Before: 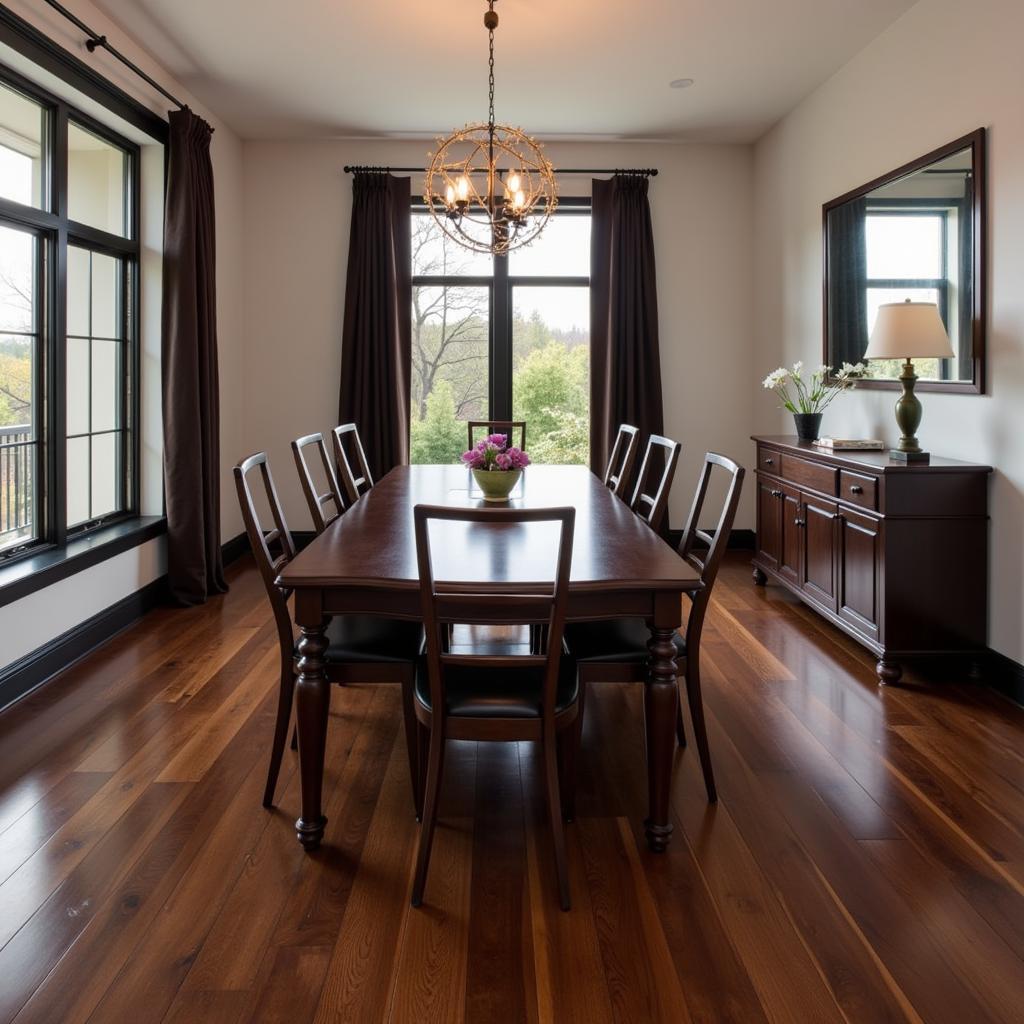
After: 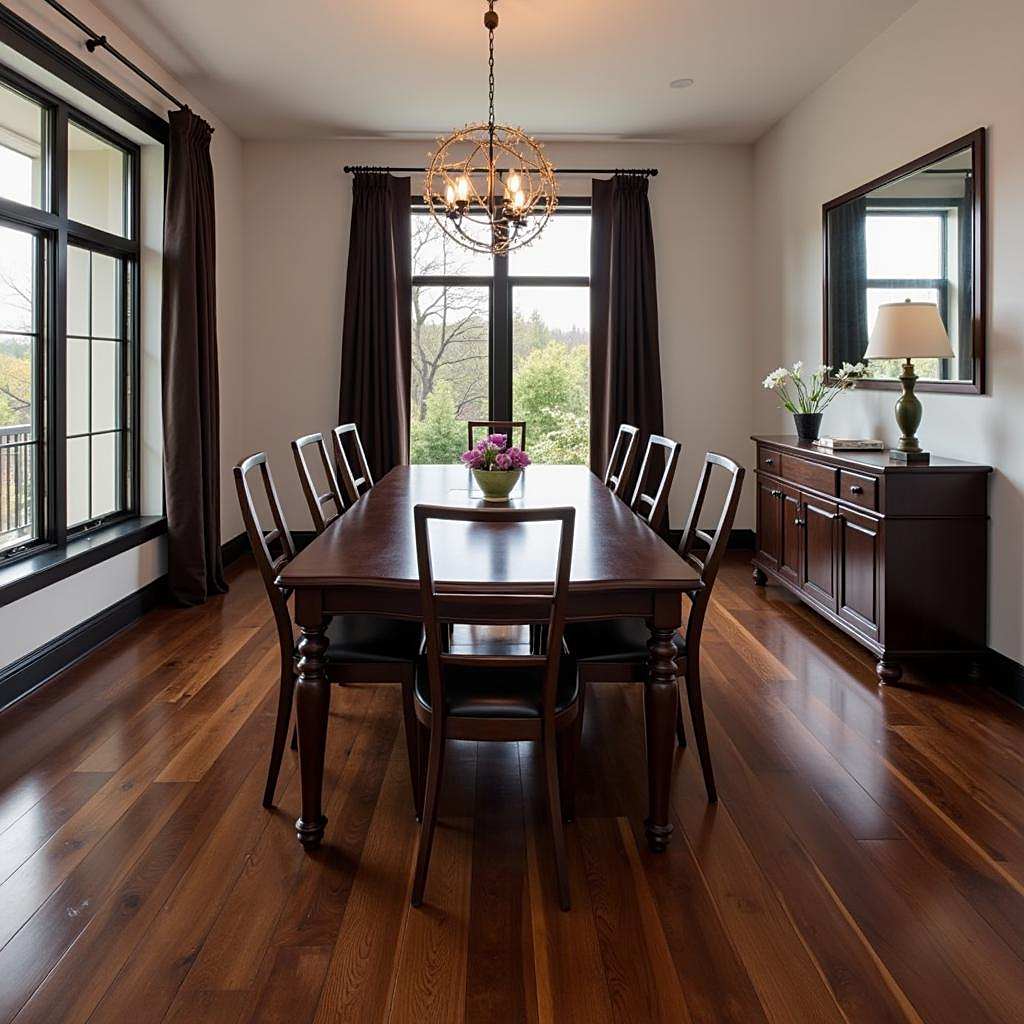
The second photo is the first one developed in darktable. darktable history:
exposure: exposure -0.043 EV, compensate exposure bias true, compensate highlight preservation false
sharpen: on, module defaults
